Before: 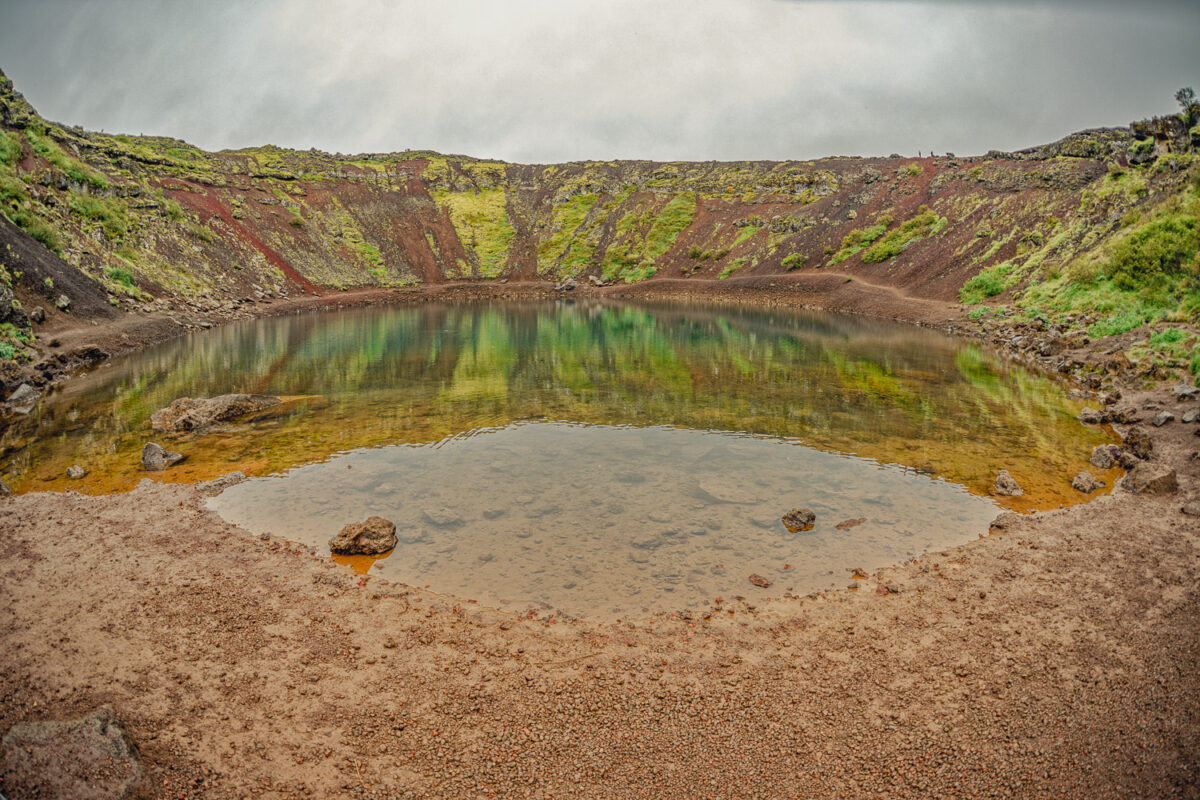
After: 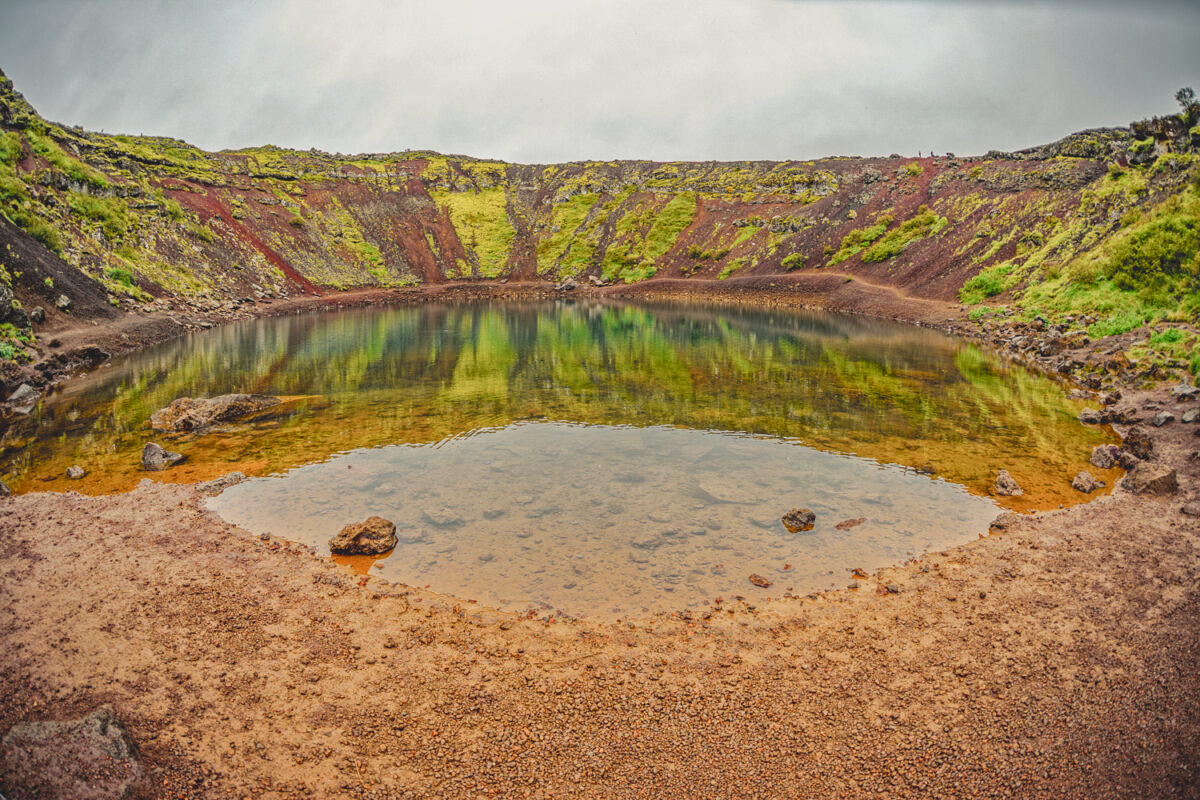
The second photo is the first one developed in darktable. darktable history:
exposure: black level correction -0.026, exposure -0.117 EV, compensate highlight preservation false
tone curve: curves: ch0 [(0, 0) (0.126, 0.061) (0.338, 0.285) (0.494, 0.518) (0.703, 0.762) (1, 1)]; ch1 [(0, 0) (0.364, 0.322) (0.443, 0.441) (0.5, 0.501) (0.55, 0.578) (1, 1)]; ch2 [(0, 0) (0.44, 0.424) (0.501, 0.499) (0.557, 0.564) (0.613, 0.682) (0.707, 0.746) (1, 1)], color space Lab, independent channels, preserve colors none
